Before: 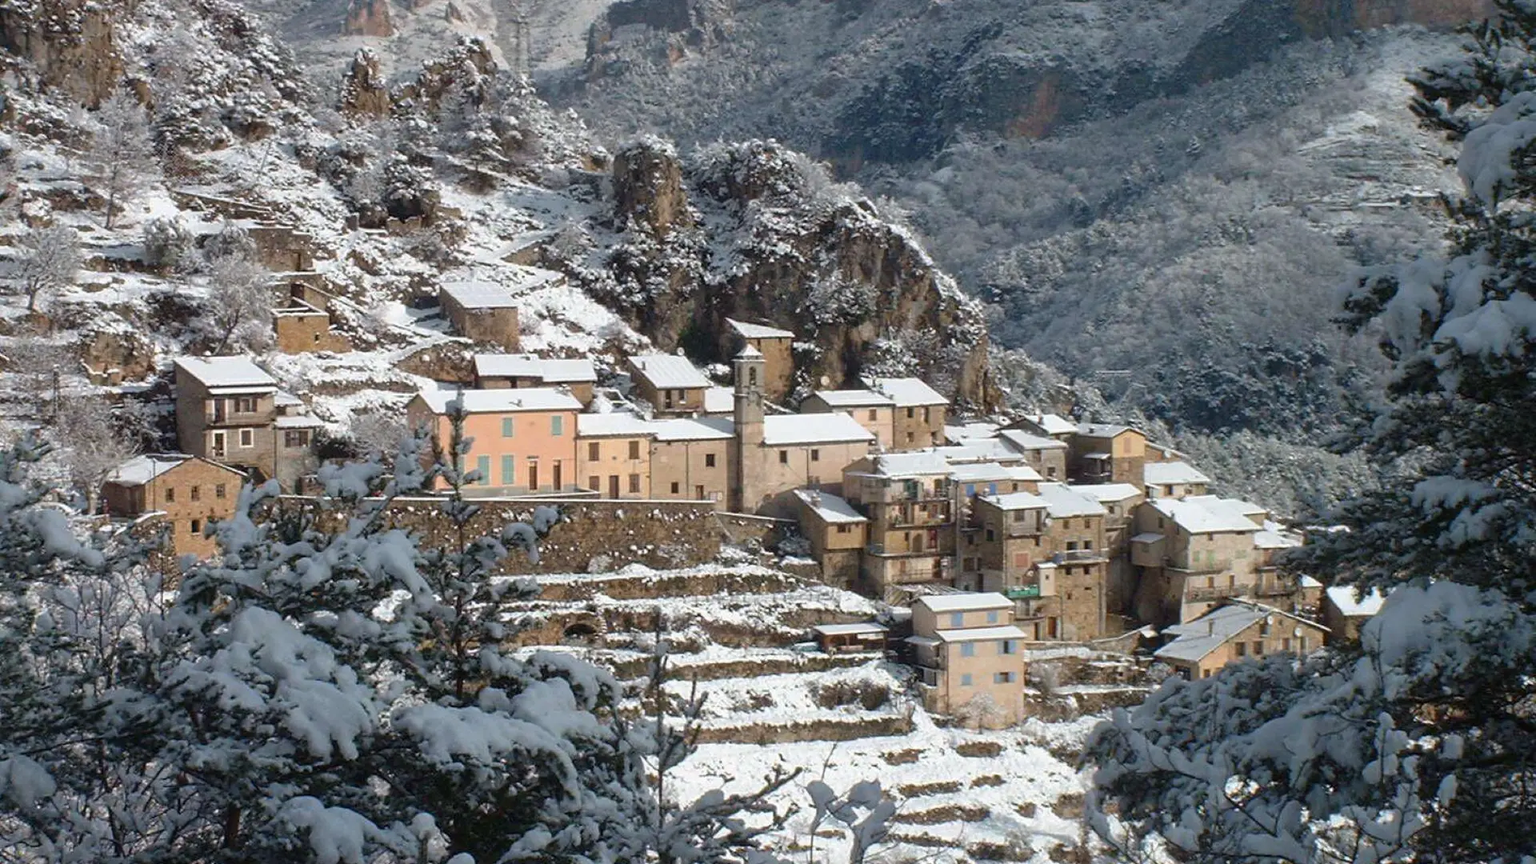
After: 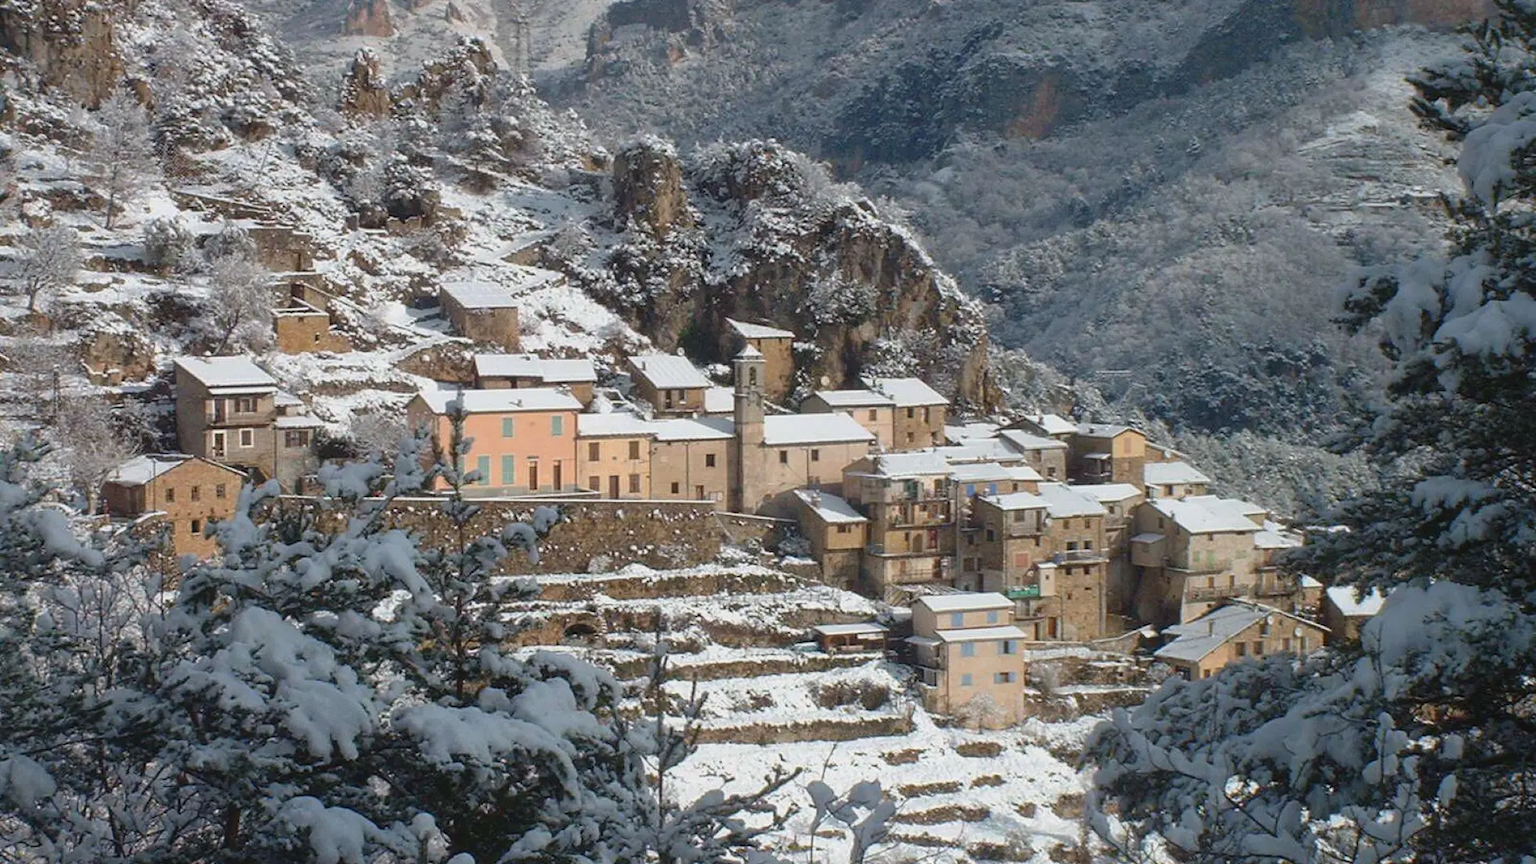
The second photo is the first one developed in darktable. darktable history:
contrast equalizer: y [[0.783, 0.666, 0.575, 0.77, 0.556, 0.501], [0.5 ×6], [0.5 ×6], [0, 0.02, 0.272, 0.399, 0.062, 0], [0 ×6]], mix -0.19
